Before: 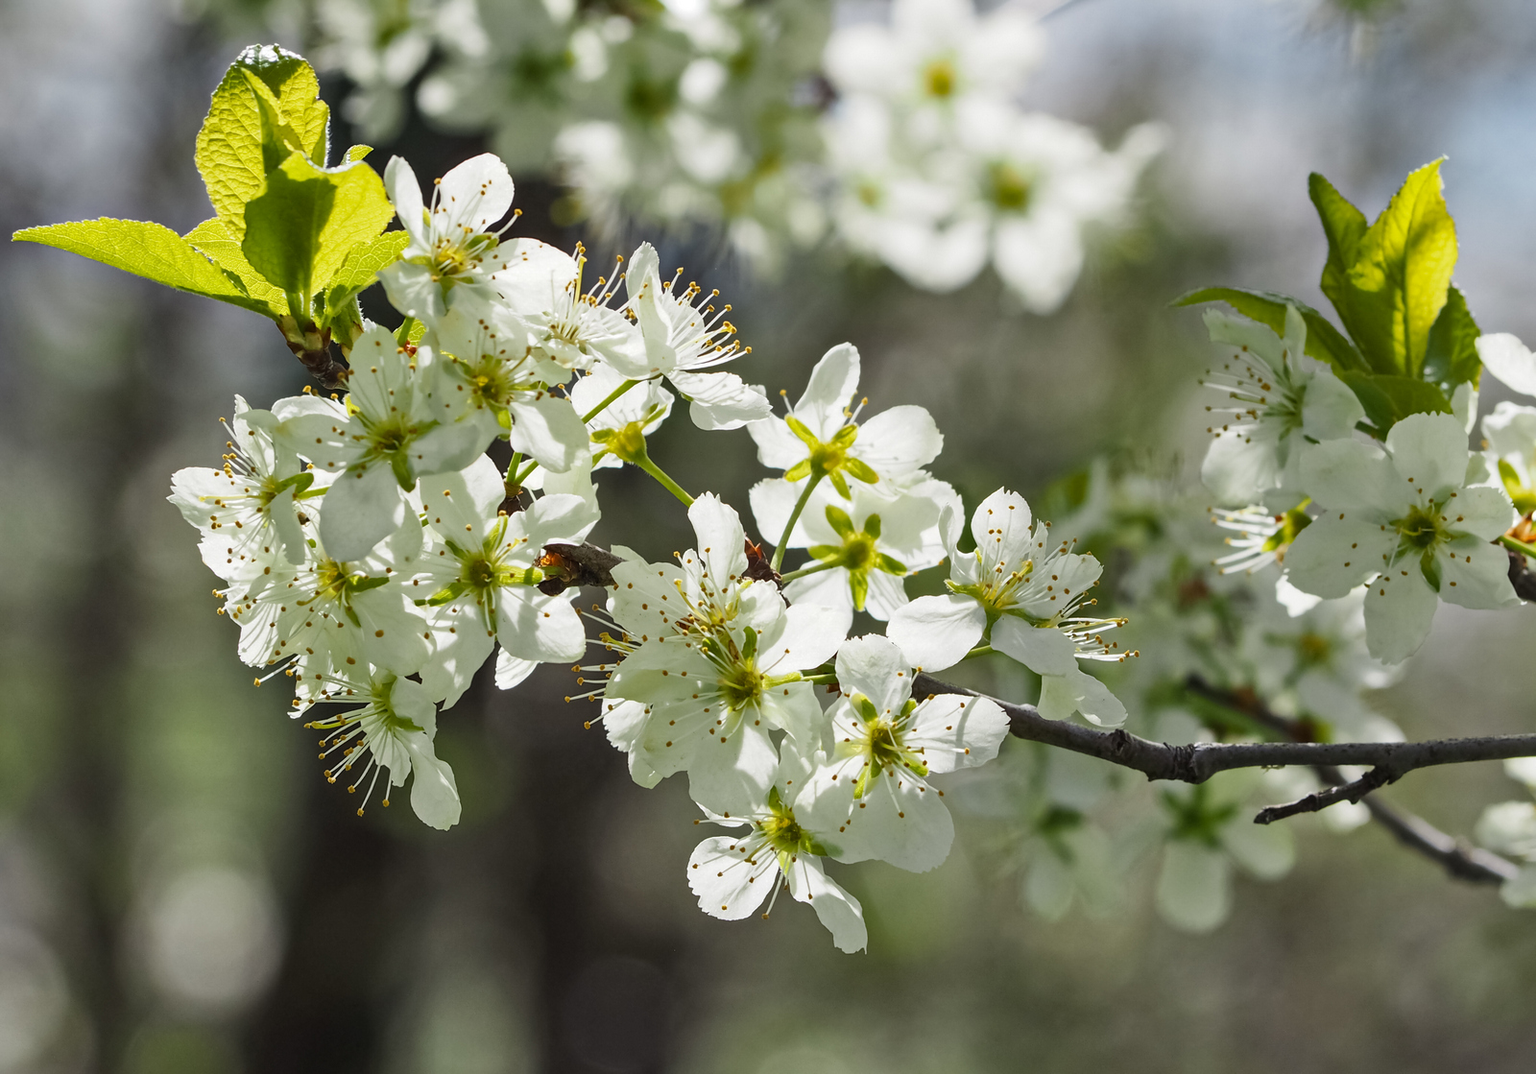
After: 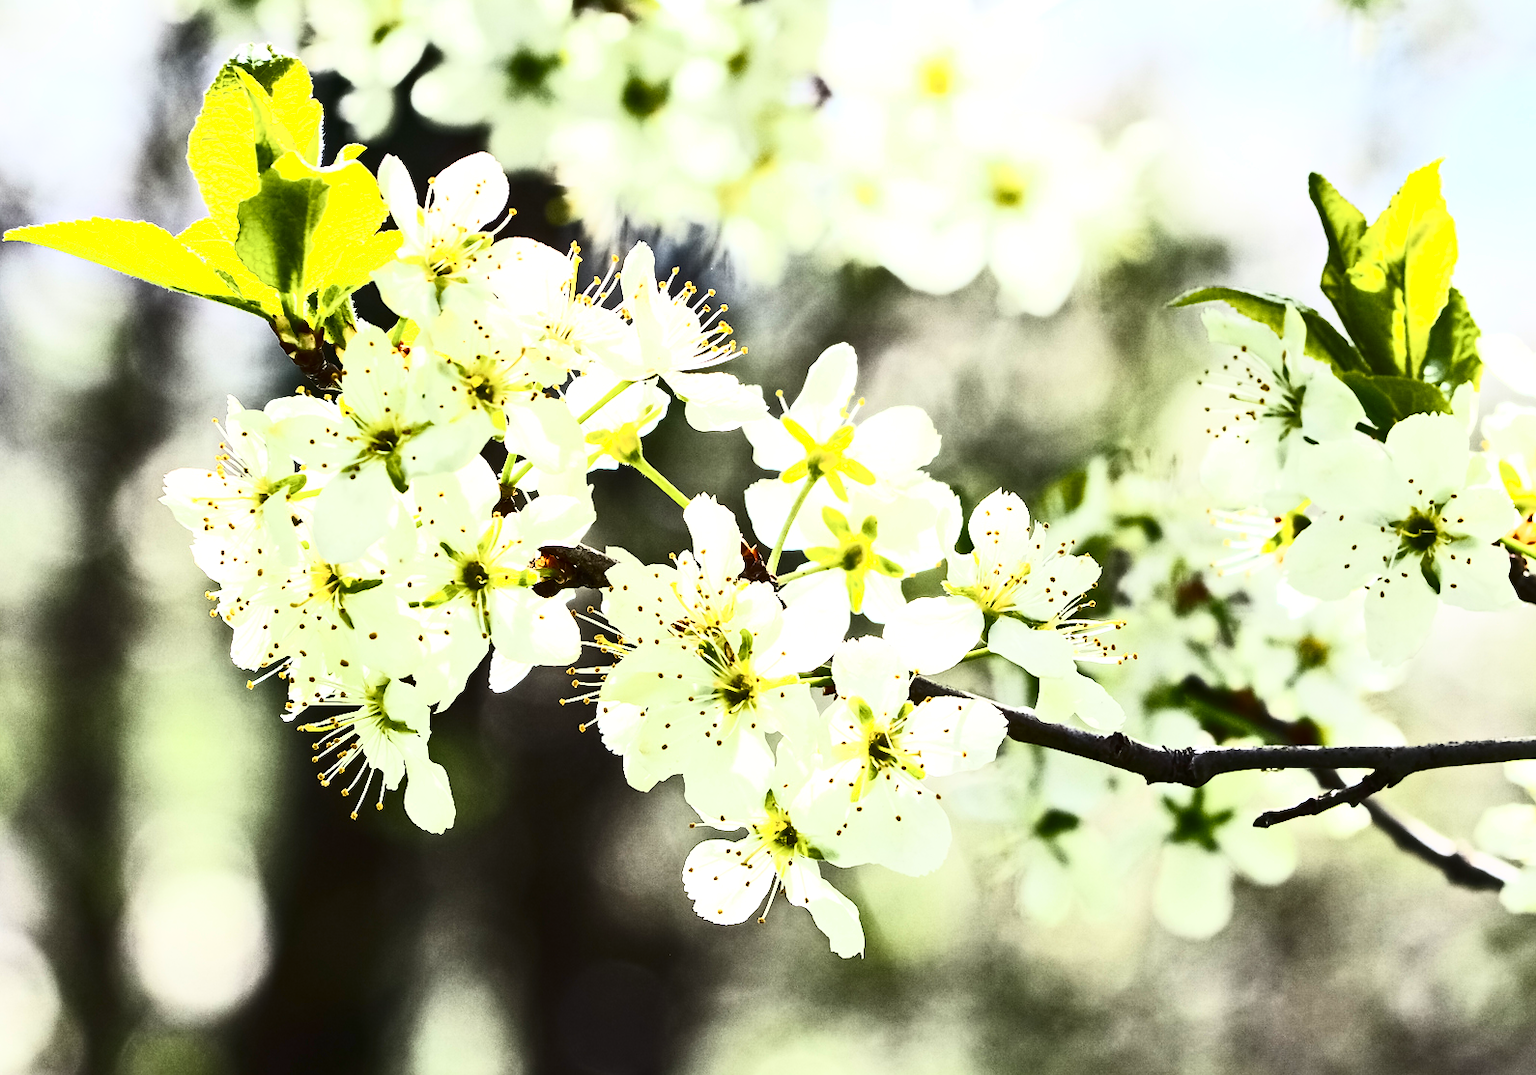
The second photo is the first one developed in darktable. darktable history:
exposure: black level correction 0, exposure 0.9 EV, compensate exposure bias true, compensate highlight preservation false
tone equalizer: on, module defaults
crop and rotate: left 0.614%, top 0.179%, bottom 0.309%
contrast brightness saturation: contrast 0.93, brightness 0.2
color balance rgb: shadows fall-off 101%, linear chroma grading › mid-tones 7.63%, perceptual saturation grading › mid-tones 11.68%, mask middle-gray fulcrum 22.45%, global vibrance 10.11%, saturation formula JzAzBz (2021)
